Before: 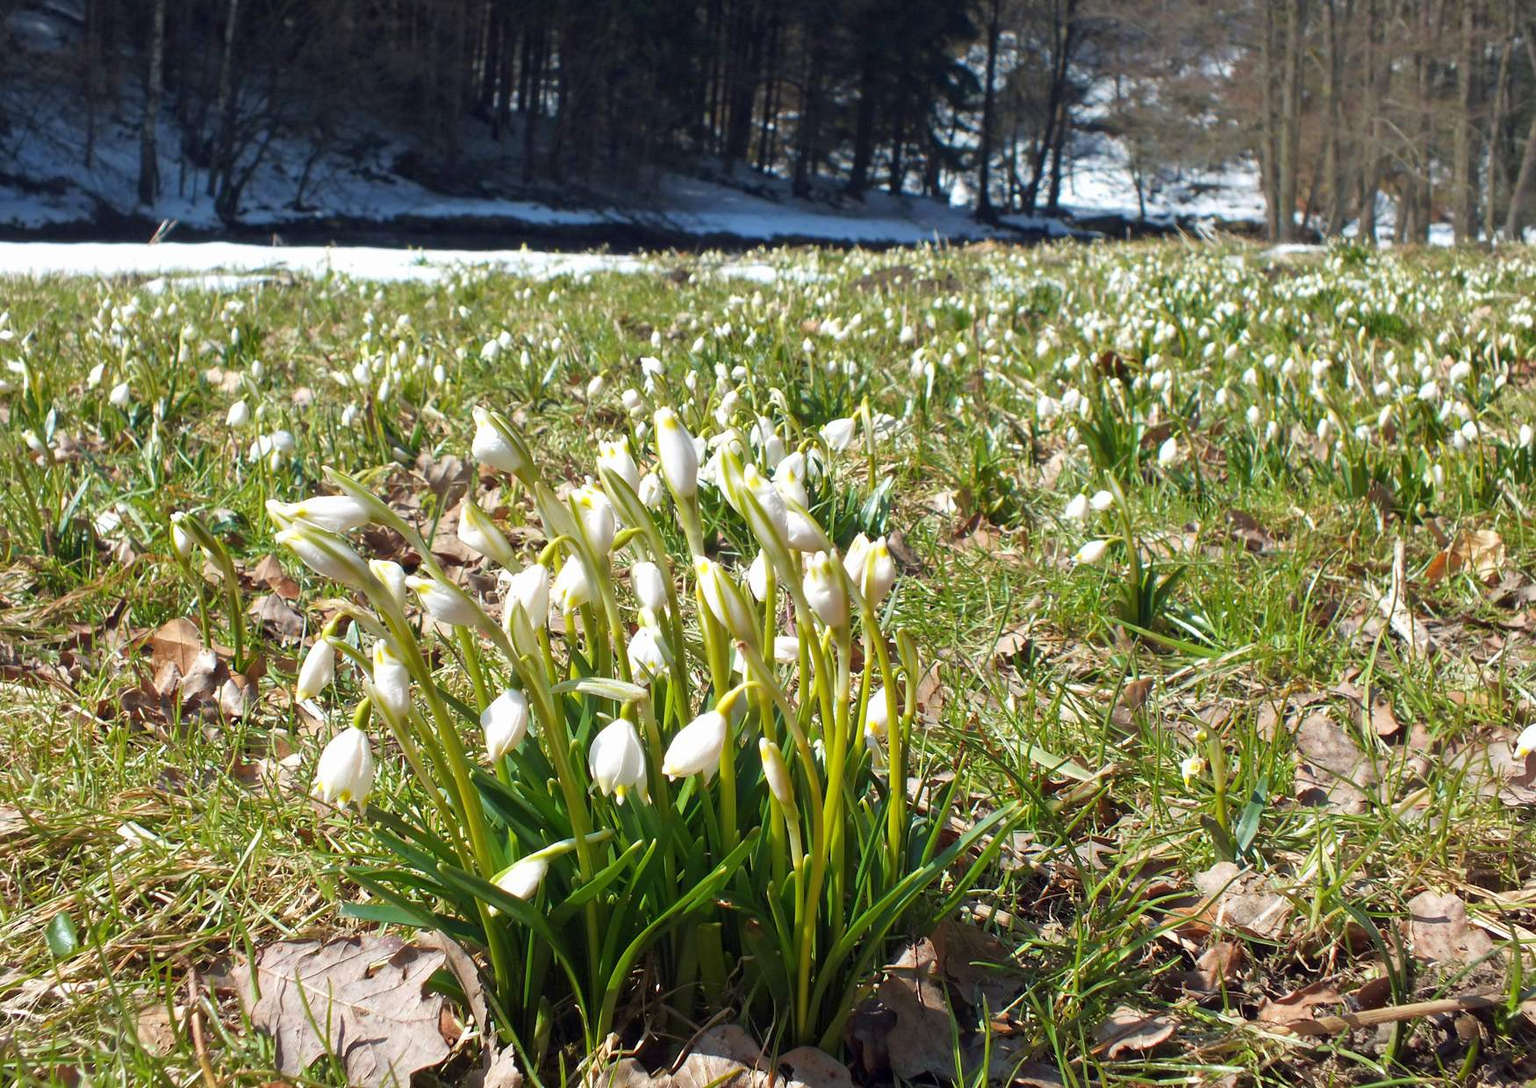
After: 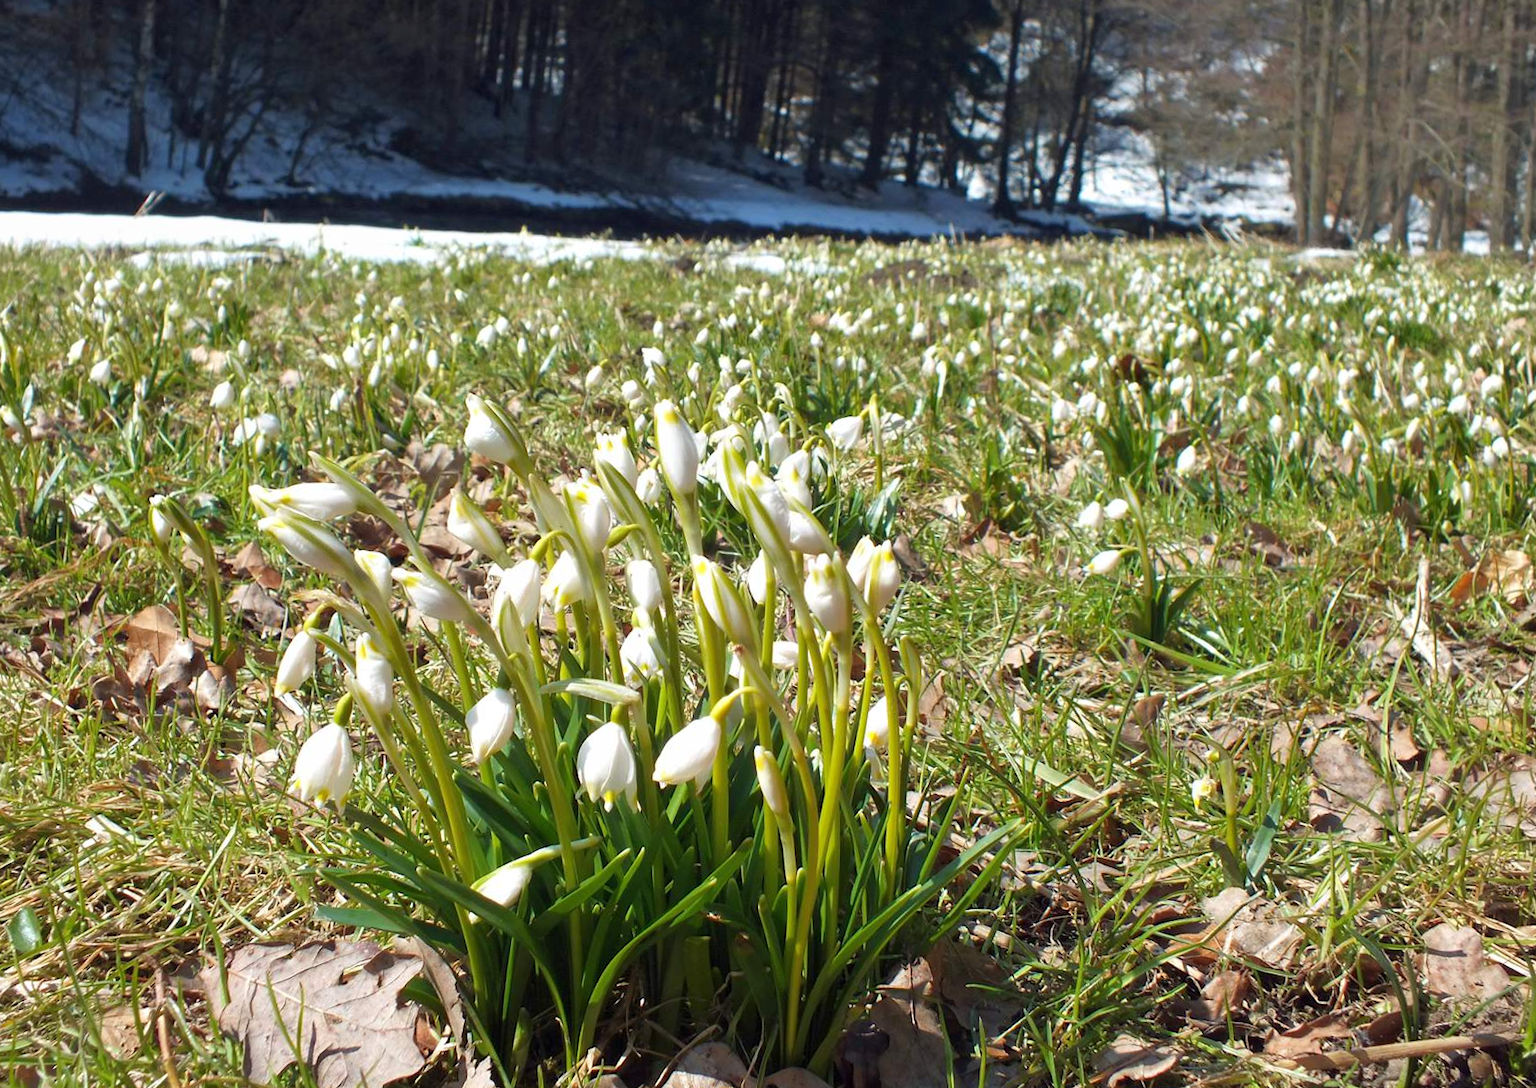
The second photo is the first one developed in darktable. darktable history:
tone equalizer: on, module defaults
crop and rotate: angle -1.54°
